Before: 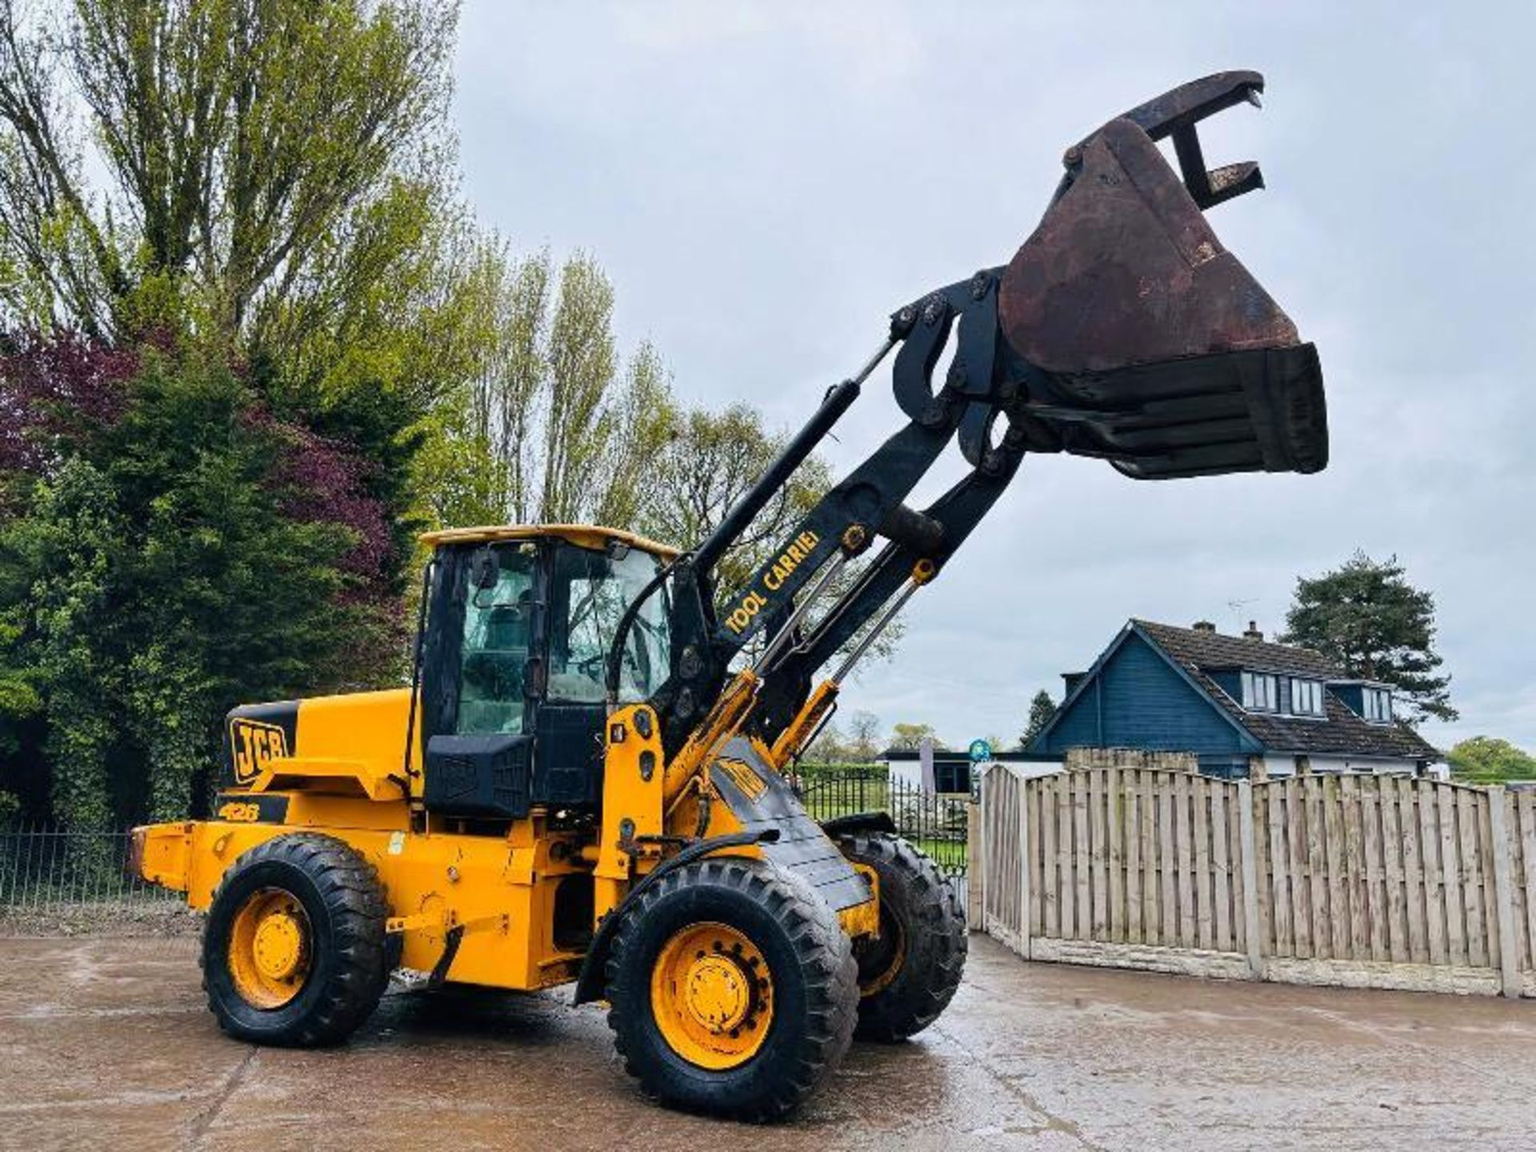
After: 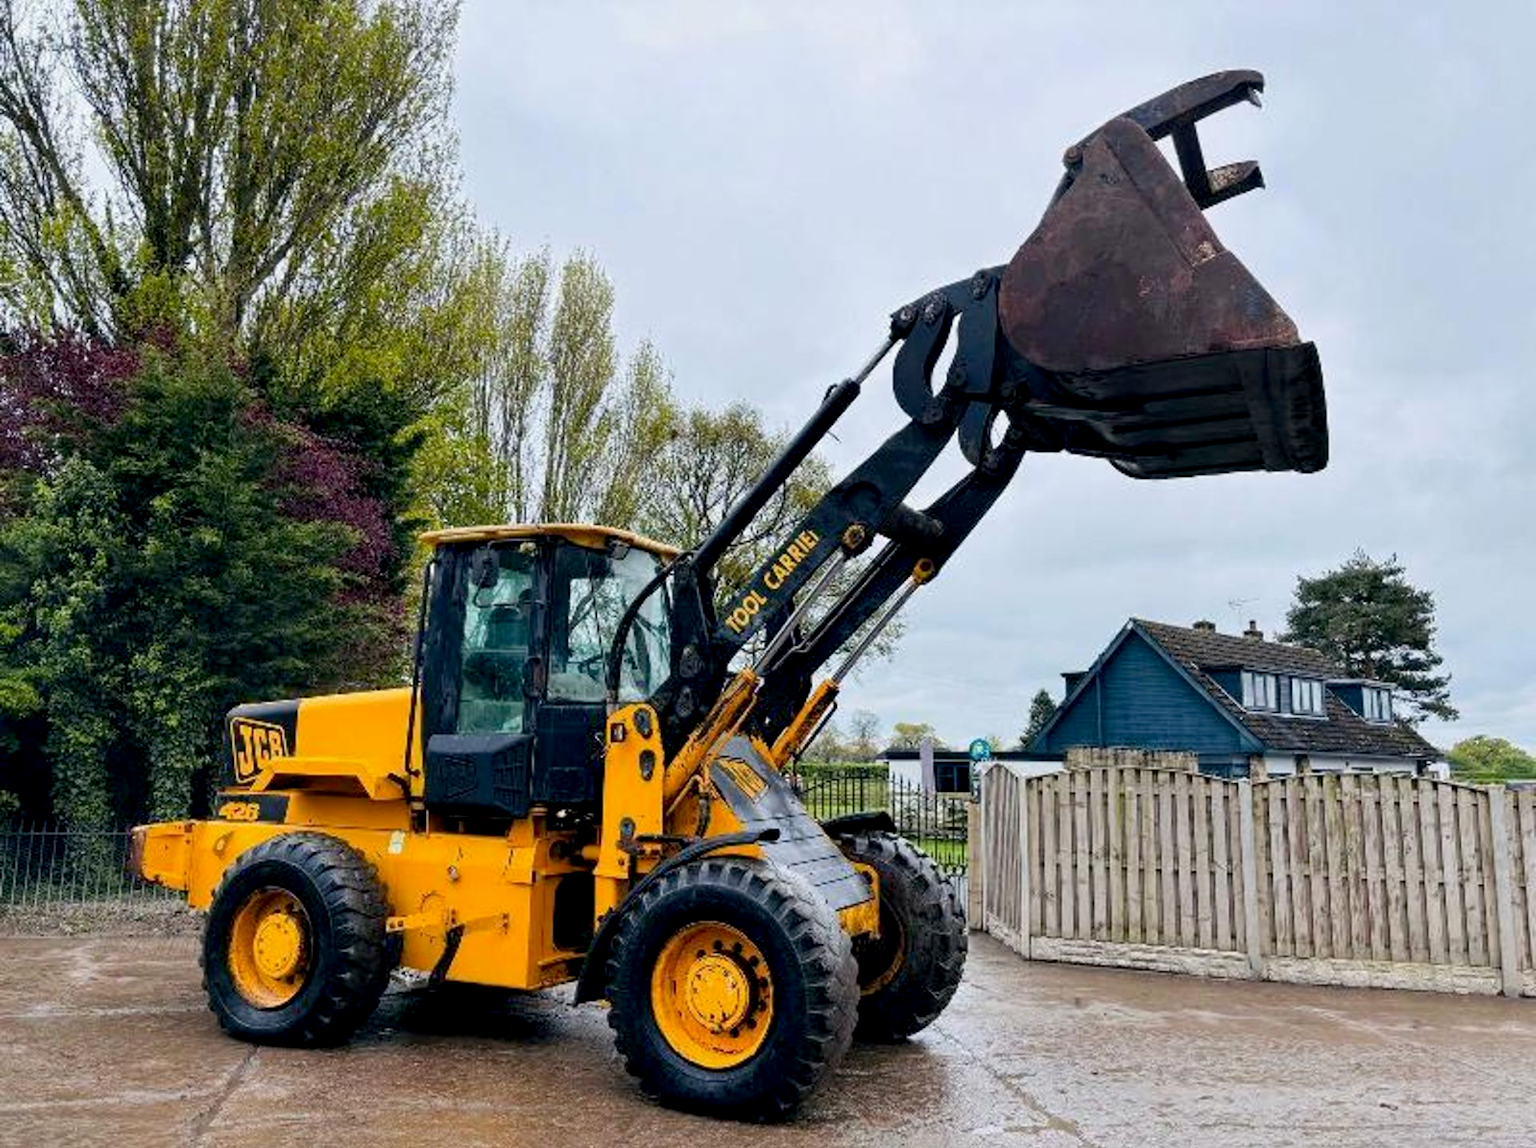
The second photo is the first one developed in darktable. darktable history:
exposure: black level correction 0.006, compensate highlight preservation false
crop: top 0.092%, bottom 0.13%
